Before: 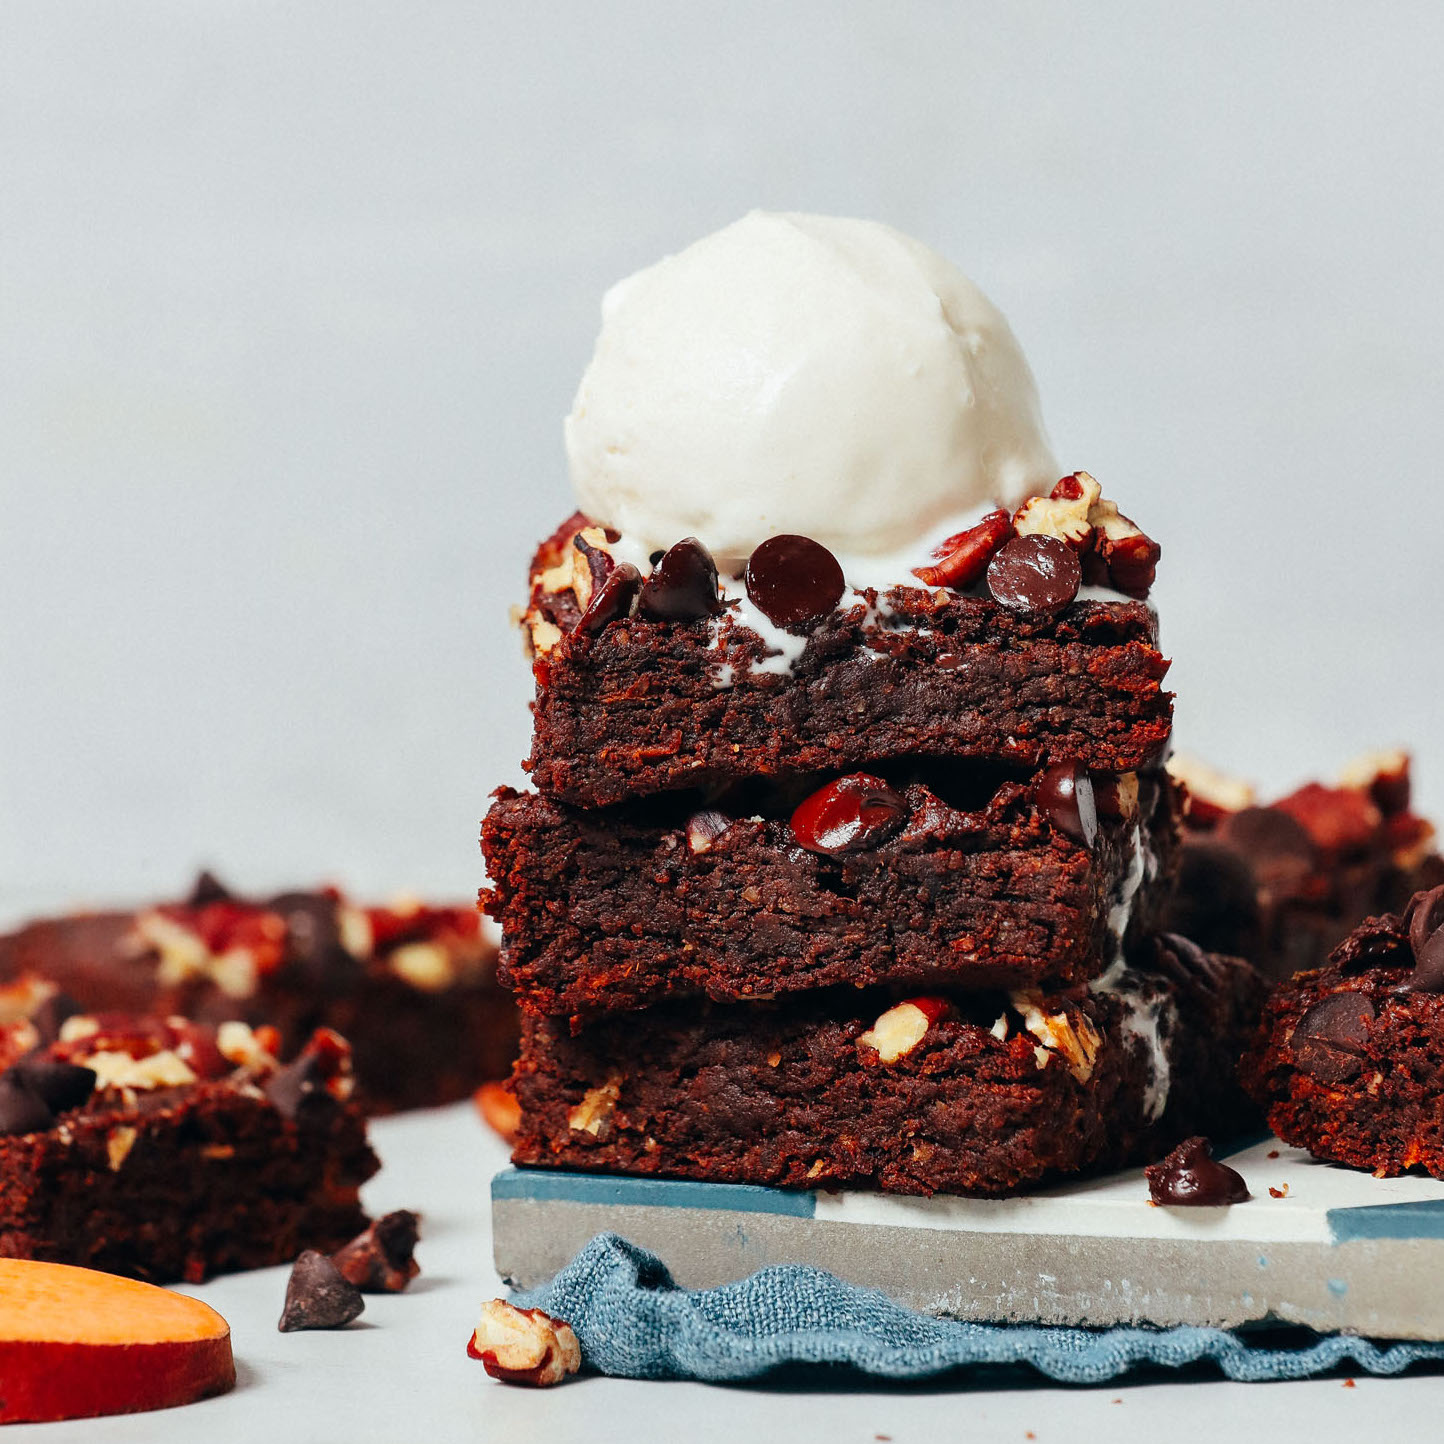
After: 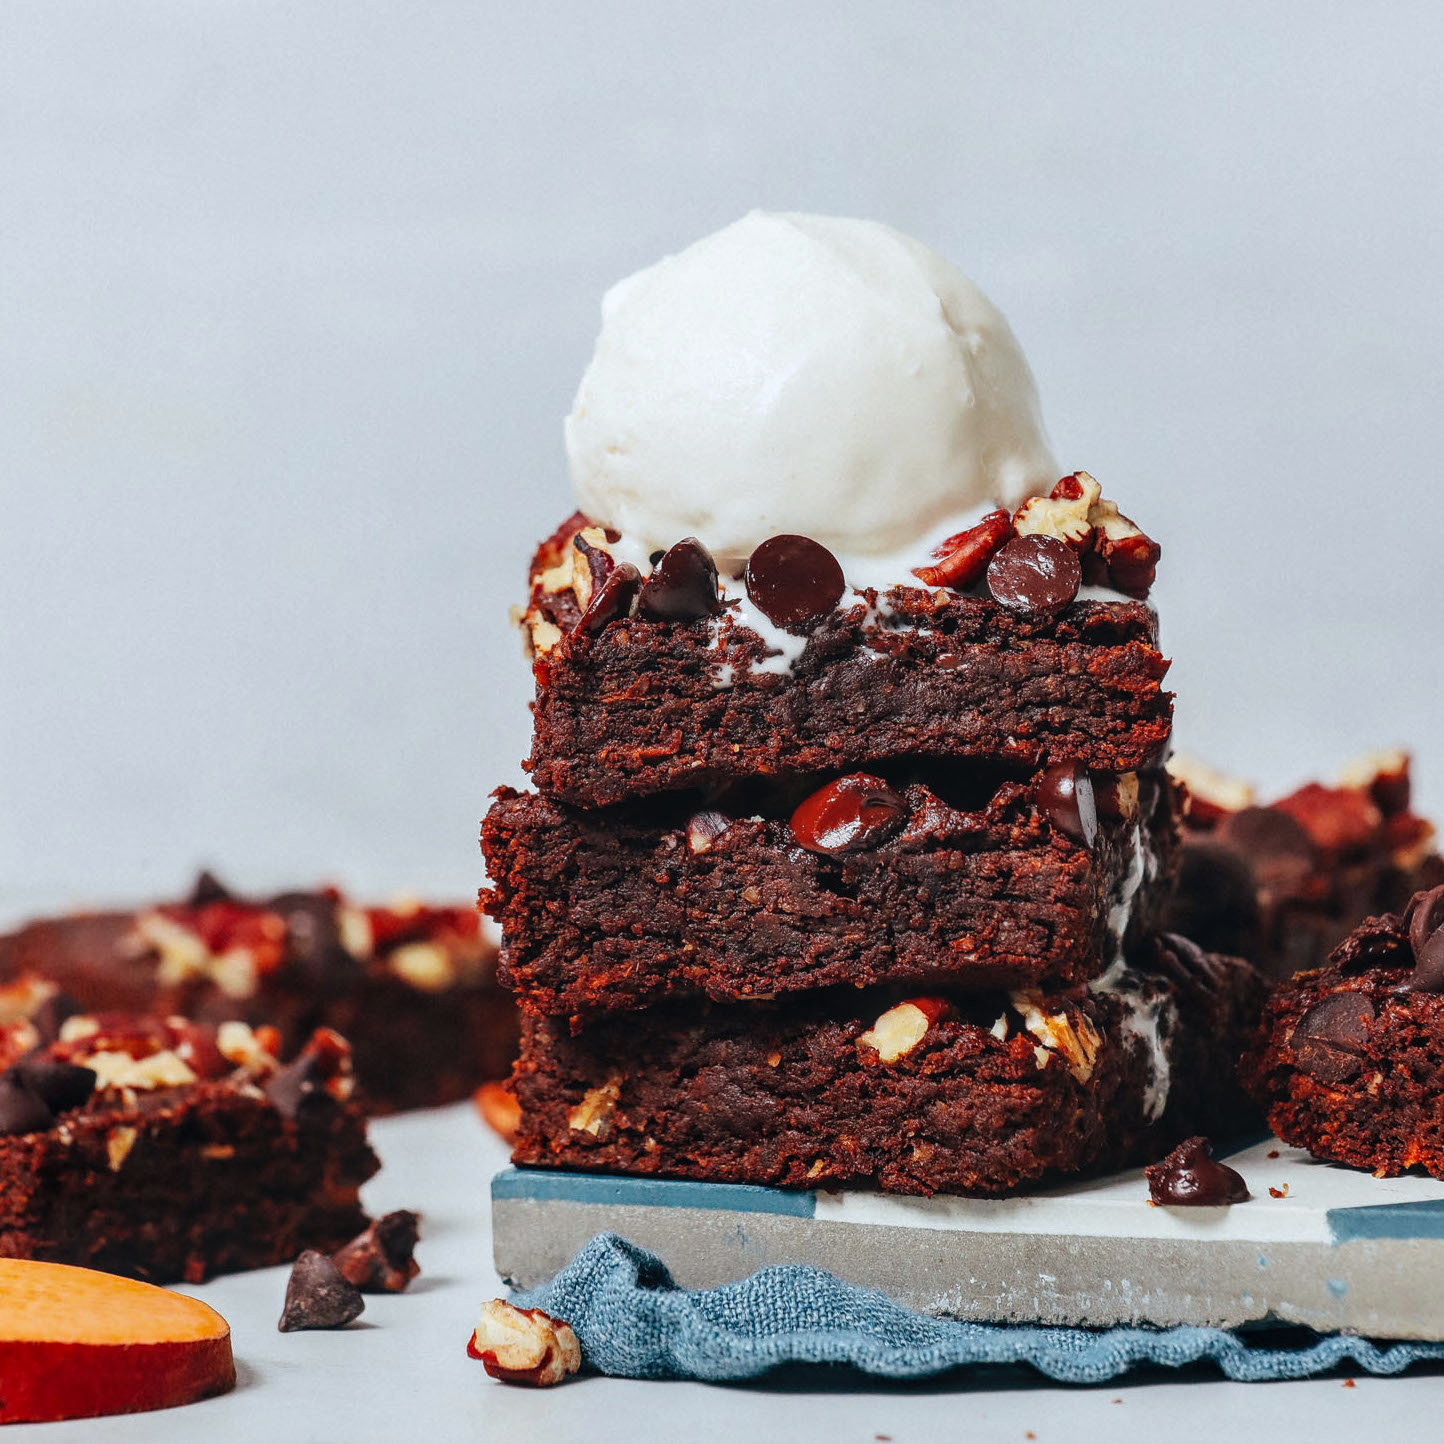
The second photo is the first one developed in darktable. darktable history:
local contrast: on, module defaults
white balance: red 0.983, blue 1.036
contrast equalizer: octaves 7, y [[0.6 ×6], [0.55 ×6], [0 ×6], [0 ×6], [0 ×6]], mix -0.2
